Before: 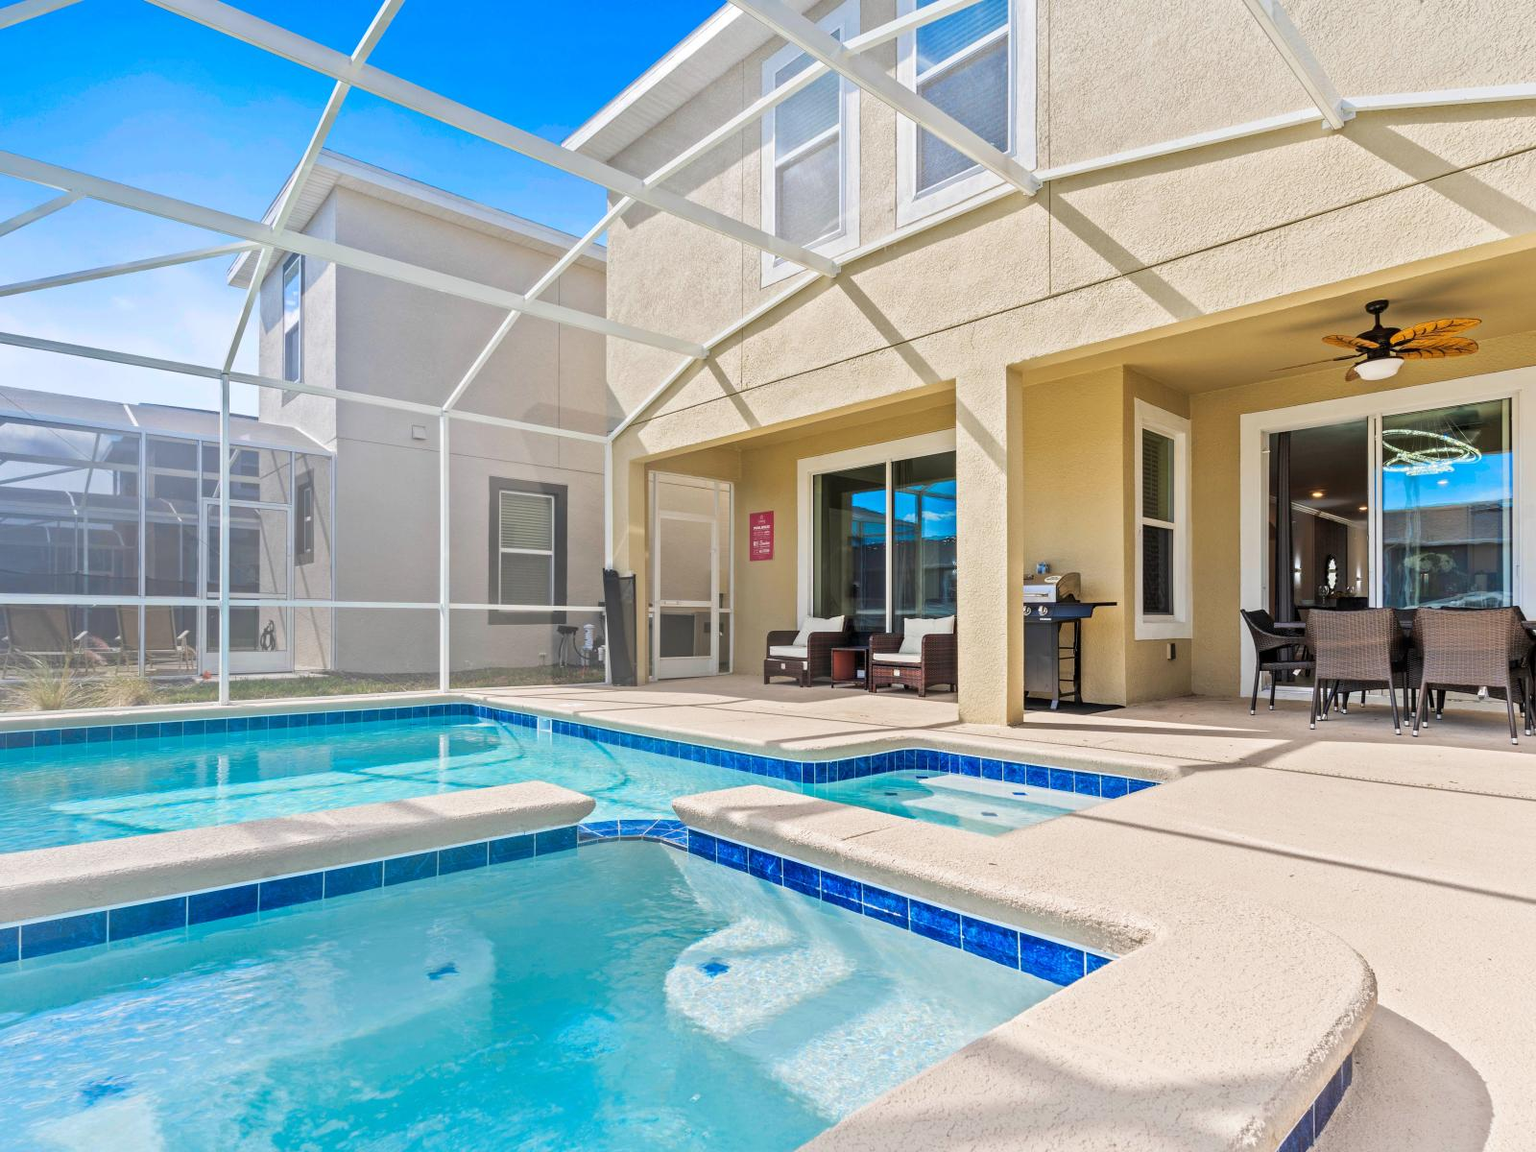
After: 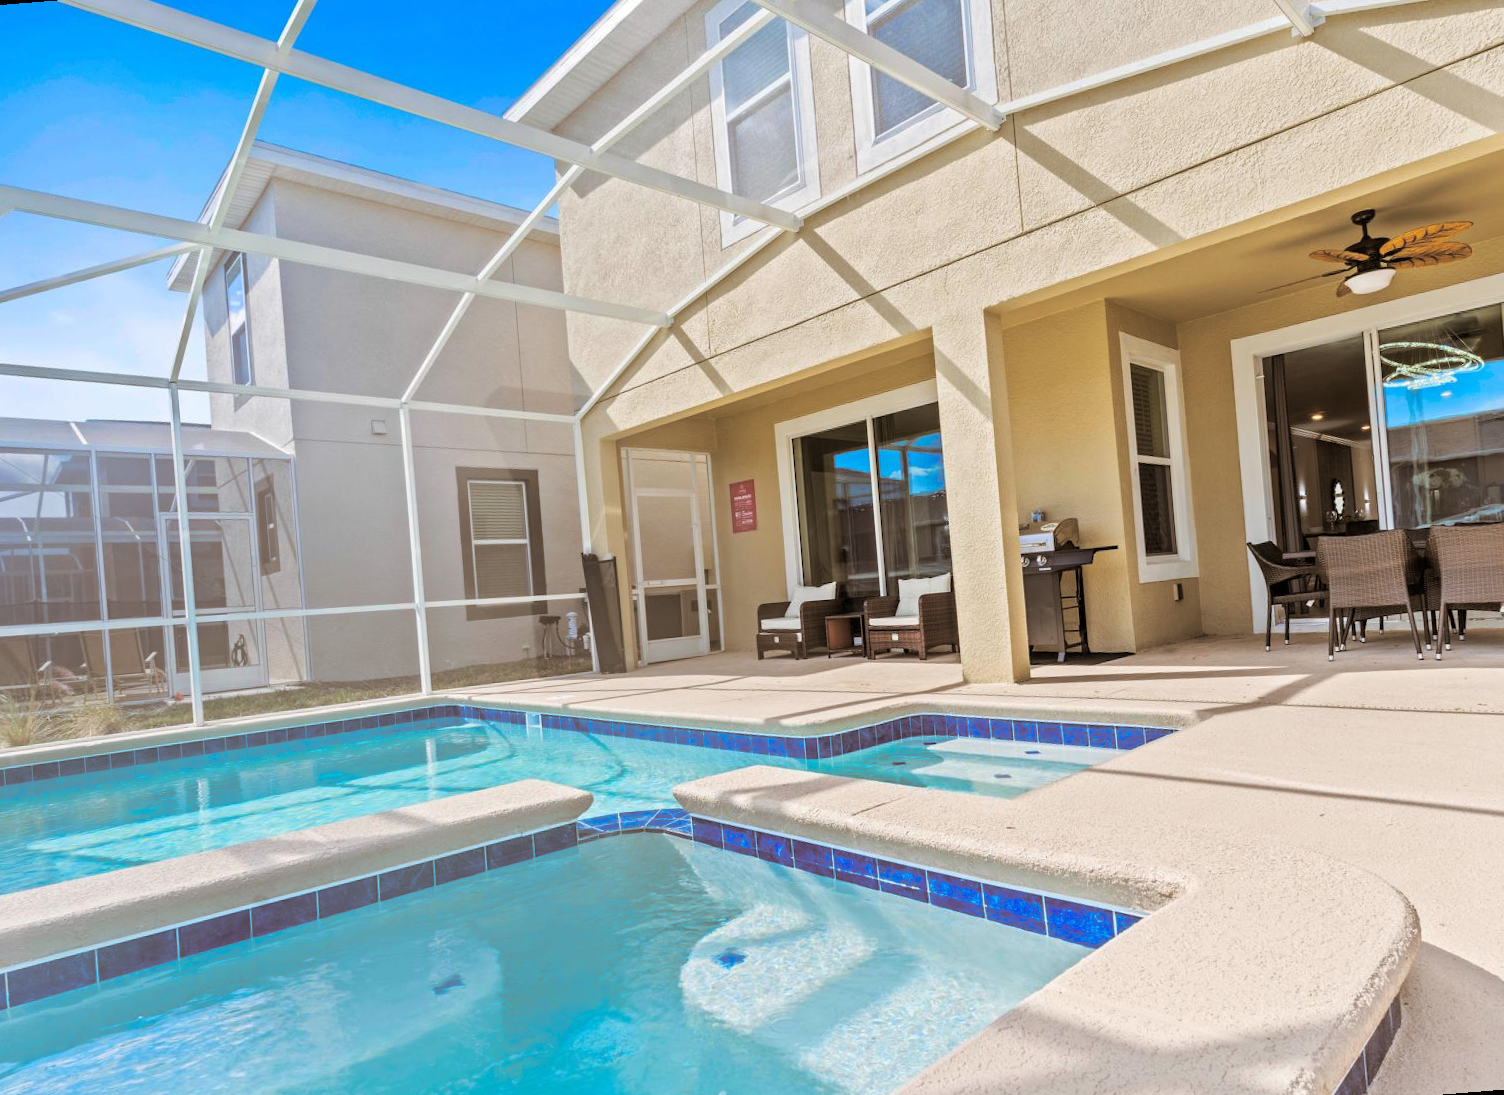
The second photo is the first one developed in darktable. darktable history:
rotate and perspective: rotation -4.57°, crop left 0.054, crop right 0.944, crop top 0.087, crop bottom 0.914
split-toning: shadows › hue 32.4°, shadows › saturation 0.51, highlights › hue 180°, highlights › saturation 0, balance -60.17, compress 55.19%
